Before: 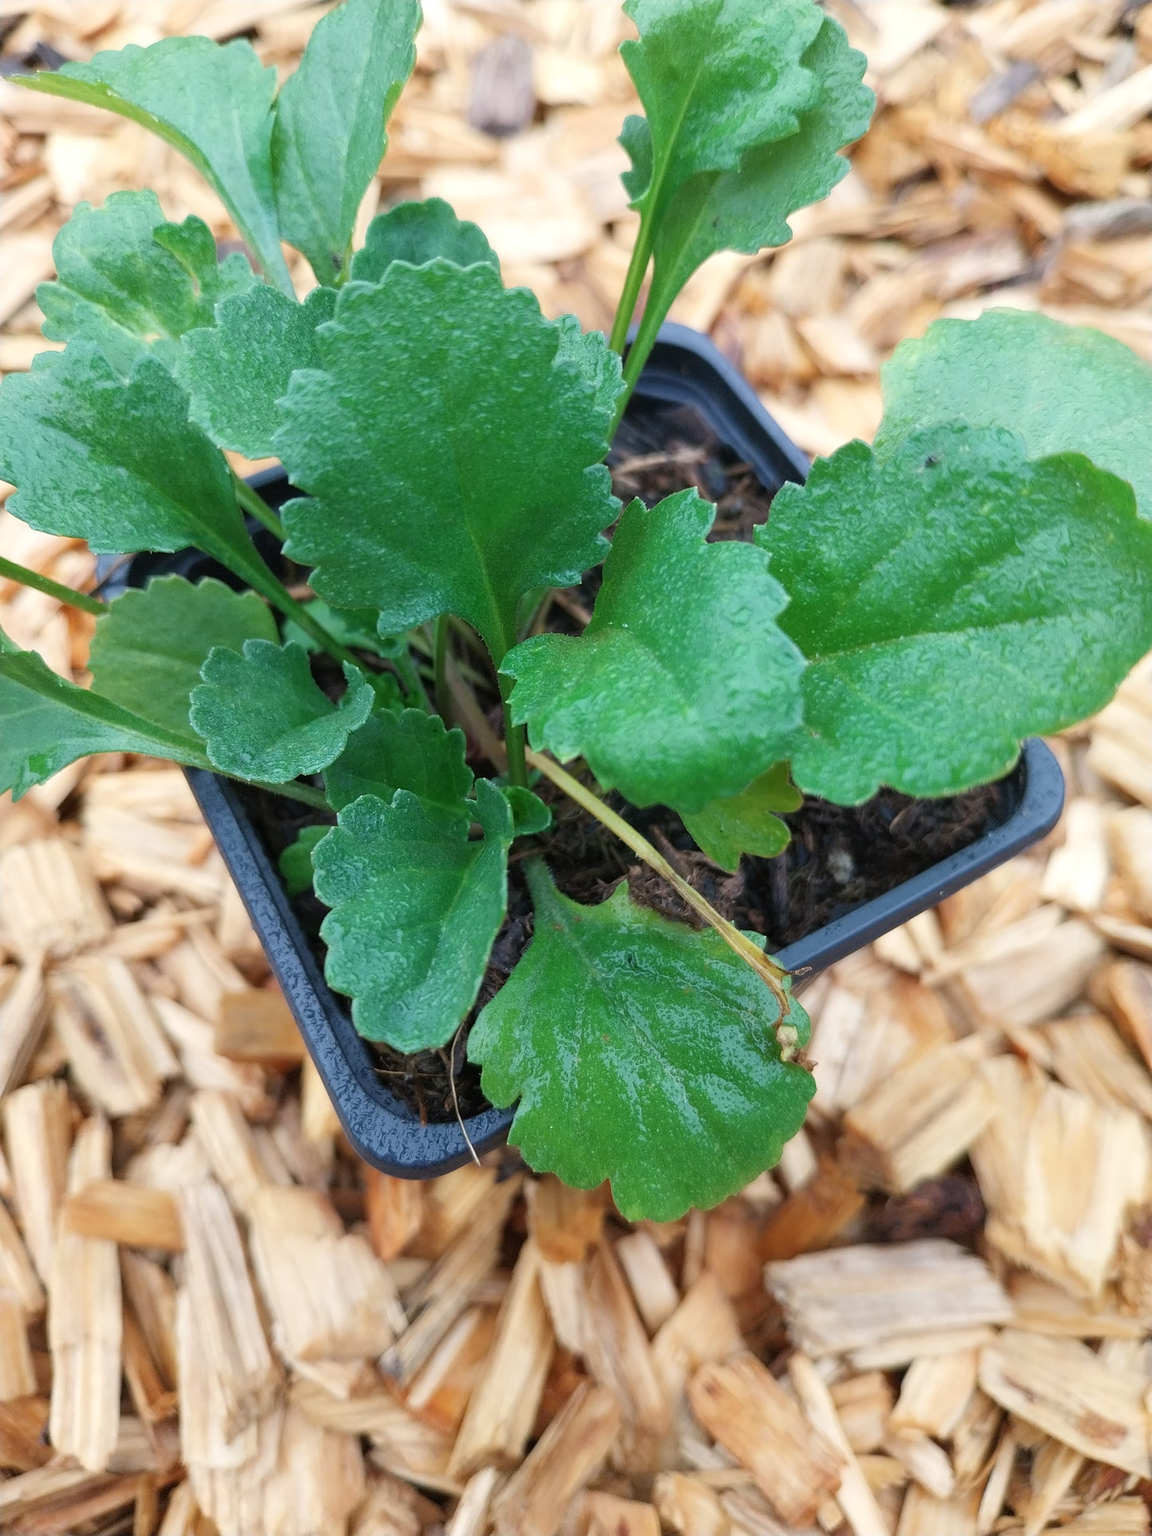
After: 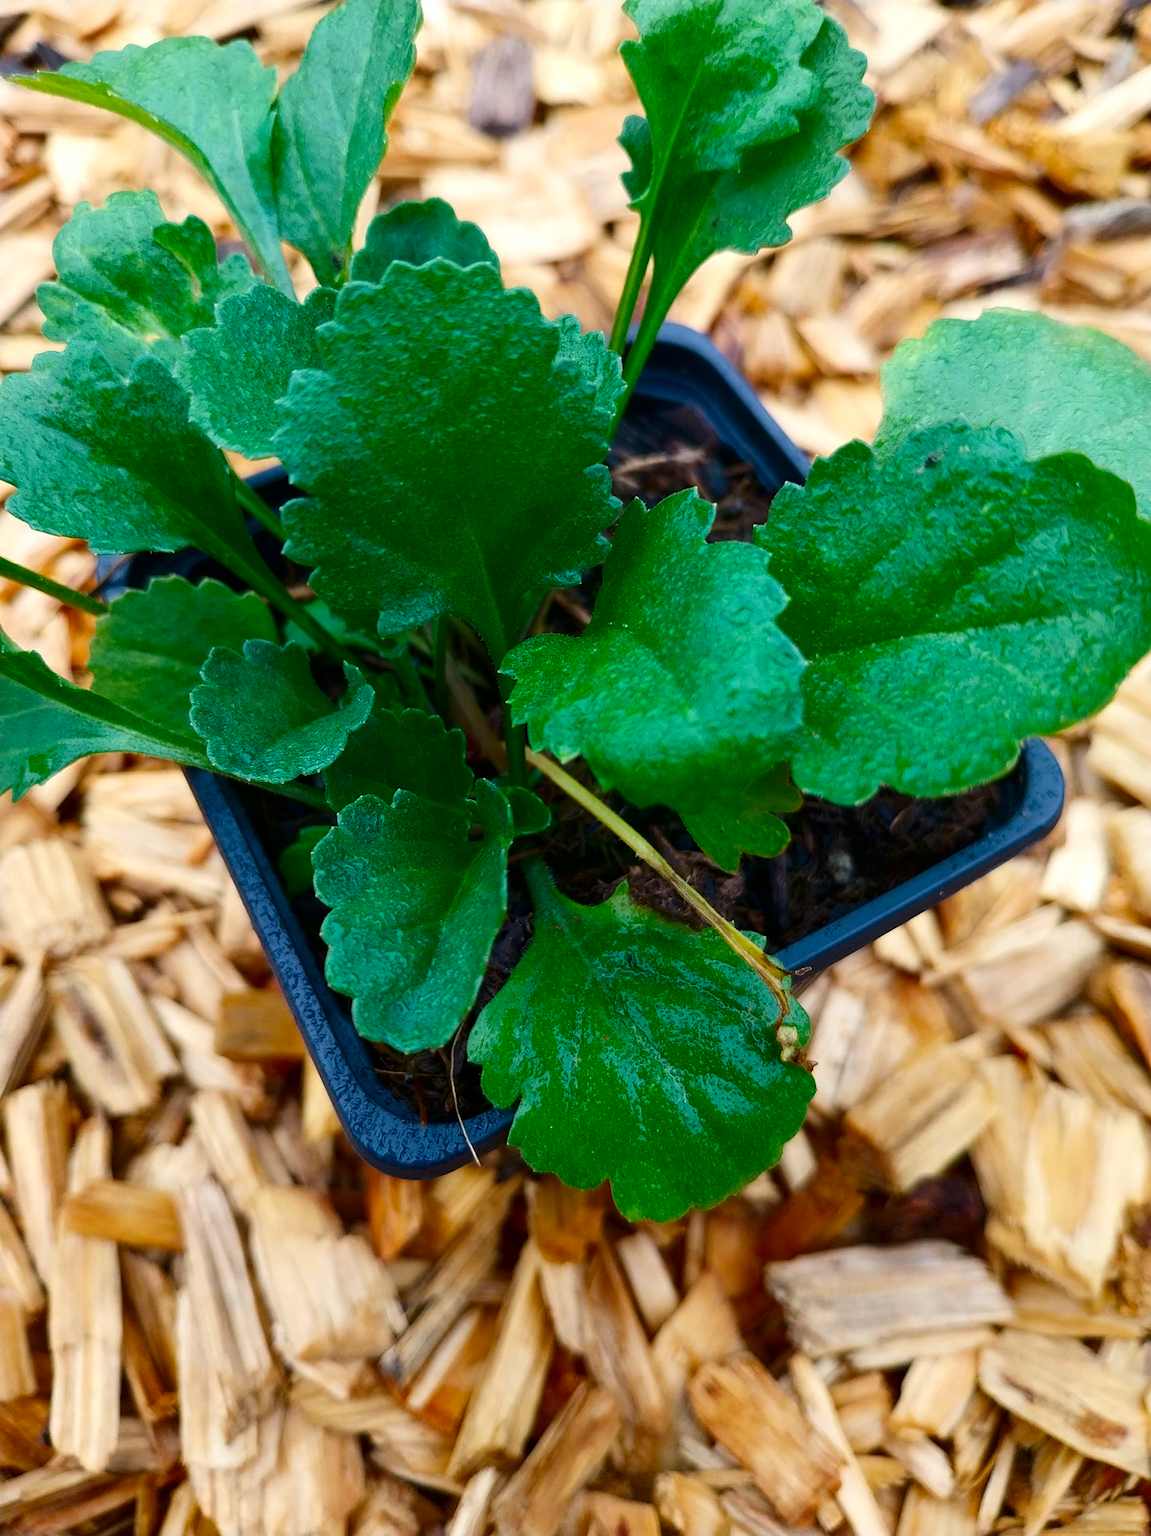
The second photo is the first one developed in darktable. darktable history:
contrast brightness saturation: contrast 0.13, brightness -0.24, saturation 0.14
color balance rgb: perceptual saturation grading › global saturation 25%, global vibrance 20%
levels: levels [0, 0.51, 1]
exposure: compensate highlight preservation false
